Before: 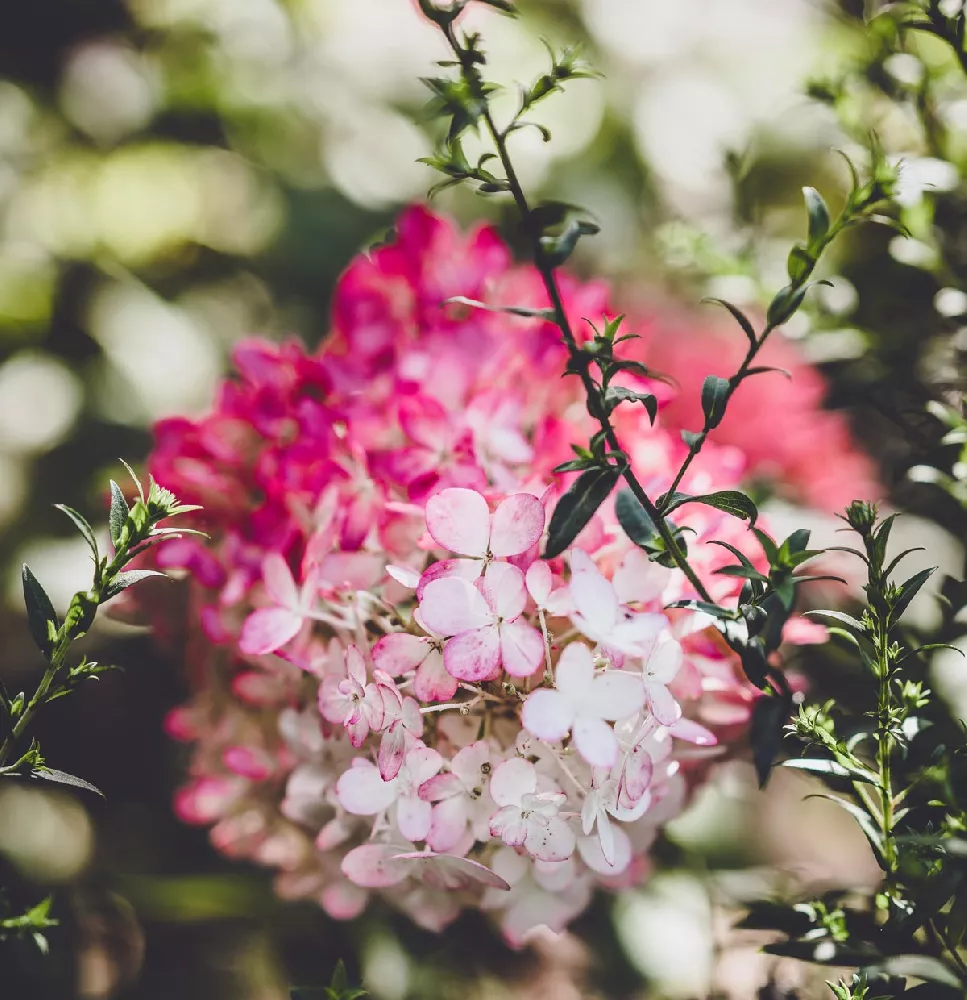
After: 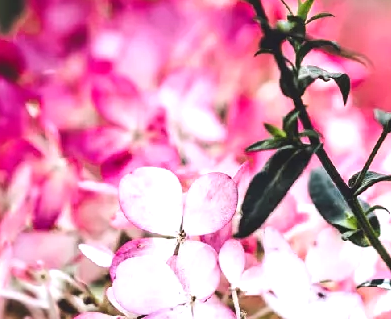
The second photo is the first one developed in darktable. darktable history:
white balance: red 0.983, blue 1.036
crop: left 31.751%, top 32.172%, right 27.8%, bottom 35.83%
tone equalizer: -8 EV -0.75 EV, -7 EV -0.7 EV, -6 EV -0.6 EV, -5 EV -0.4 EV, -3 EV 0.4 EV, -2 EV 0.6 EV, -1 EV 0.7 EV, +0 EV 0.75 EV, edges refinement/feathering 500, mask exposure compensation -1.57 EV, preserve details no
